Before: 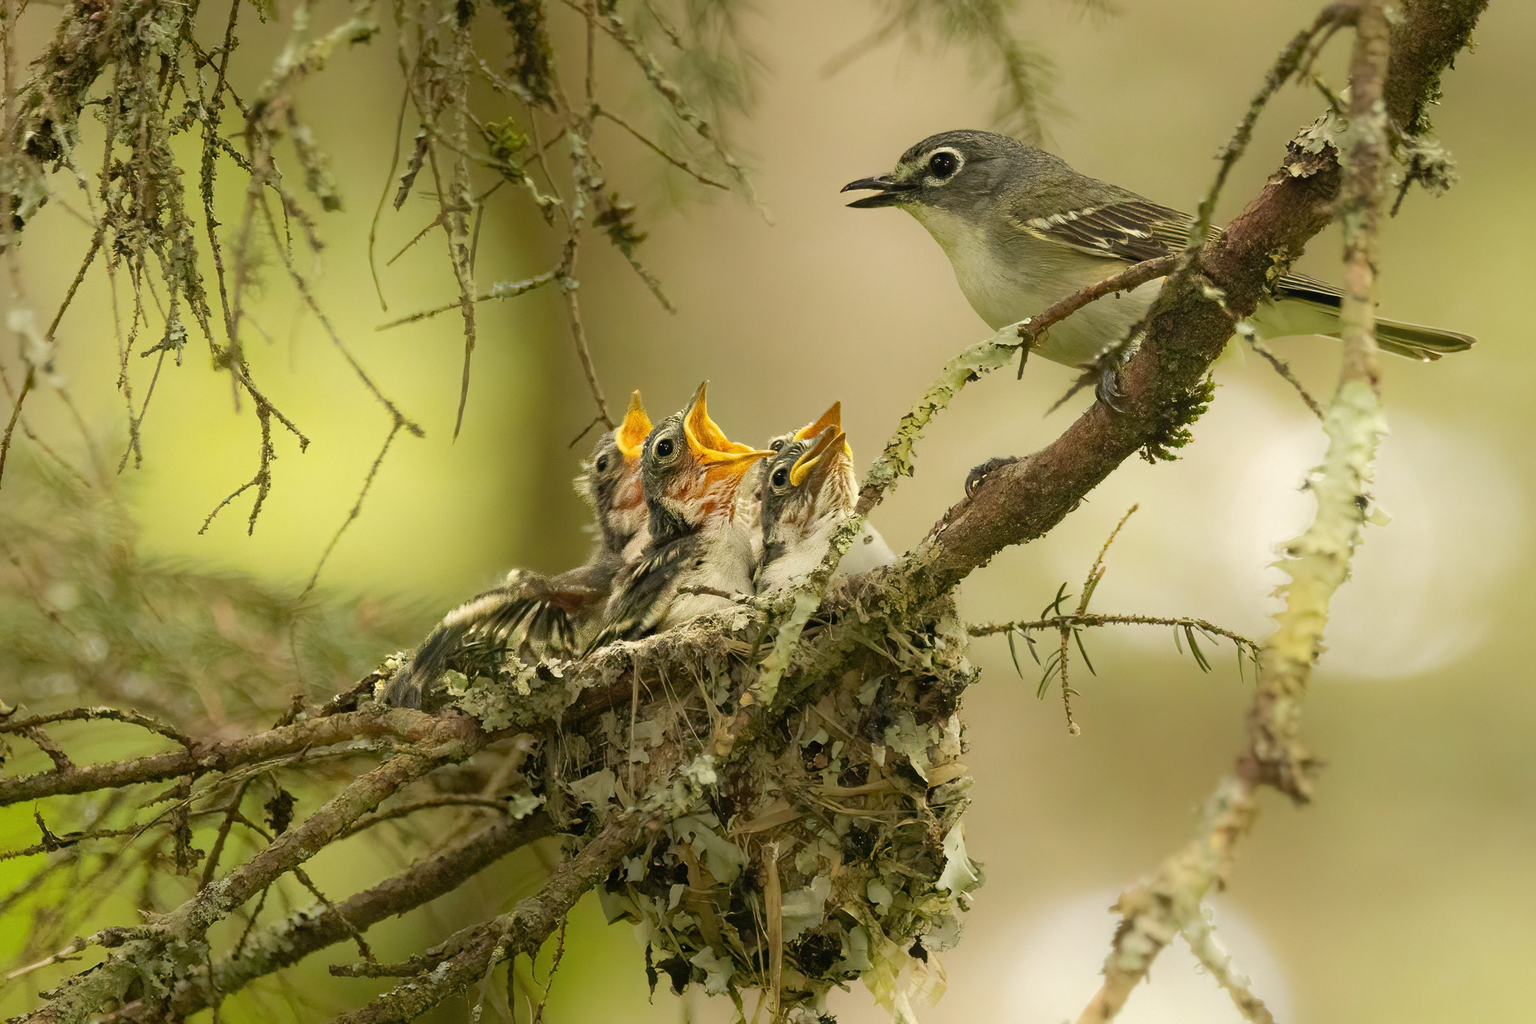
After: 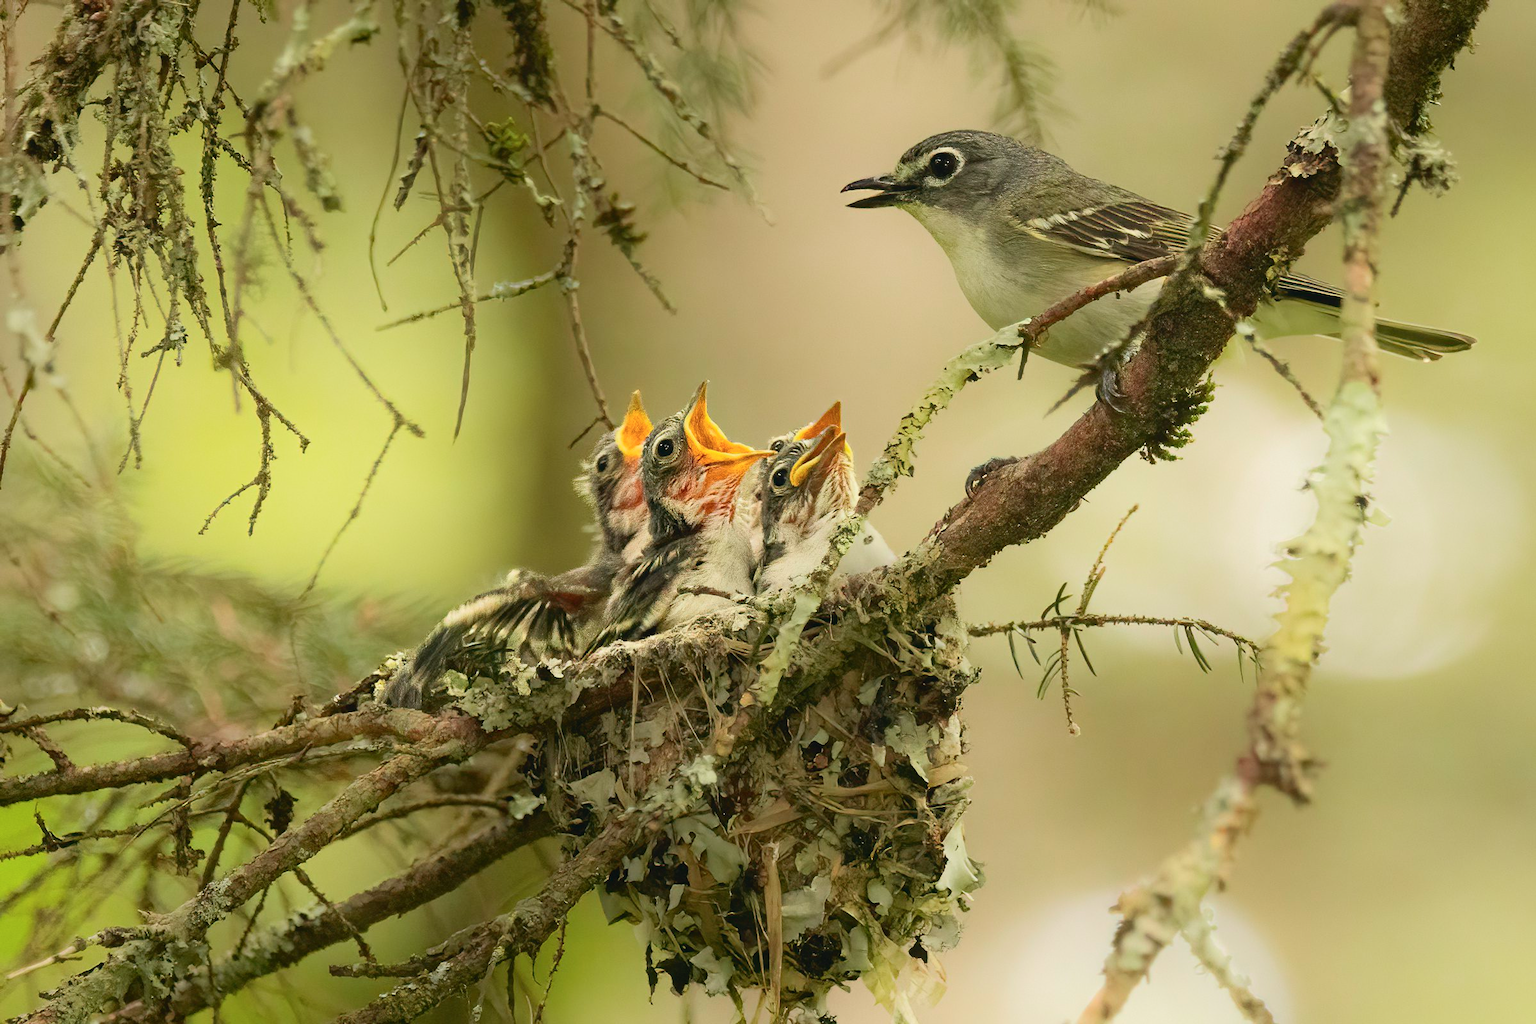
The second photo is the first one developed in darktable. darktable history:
tone curve: curves: ch0 [(0, 0.025) (0.15, 0.143) (0.452, 0.486) (0.751, 0.788) (1, 0.961)]; ch1 [(0, 0) (0.416, 0.4) (0.476, 0.469) (0.497, 0.494) (0.546, 0.571) (0.566, 0.607) (0.62, 0.657) (1, 1)]; ch2 [(0, 0) (0.386, 0.397) (0.505, 0.498) (0.547, 0.546) (0.579, 0.58) (1, 1)], color space Lab, independent channels, preserve colors none
